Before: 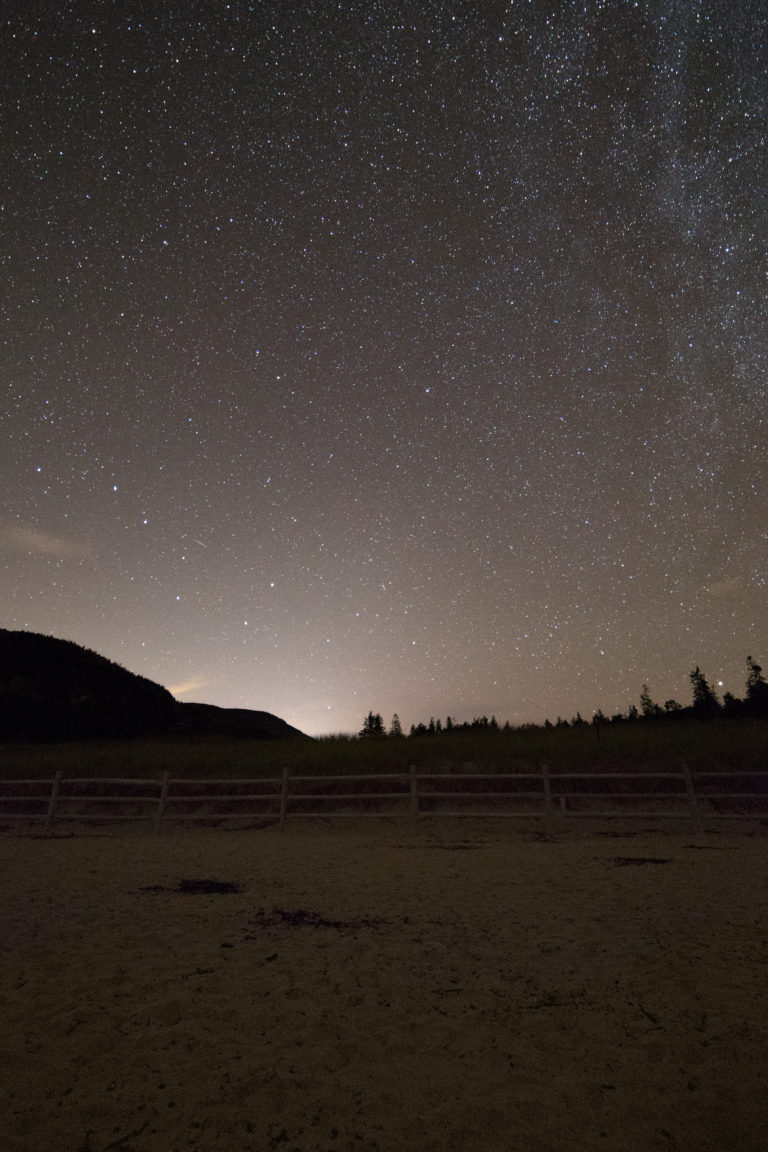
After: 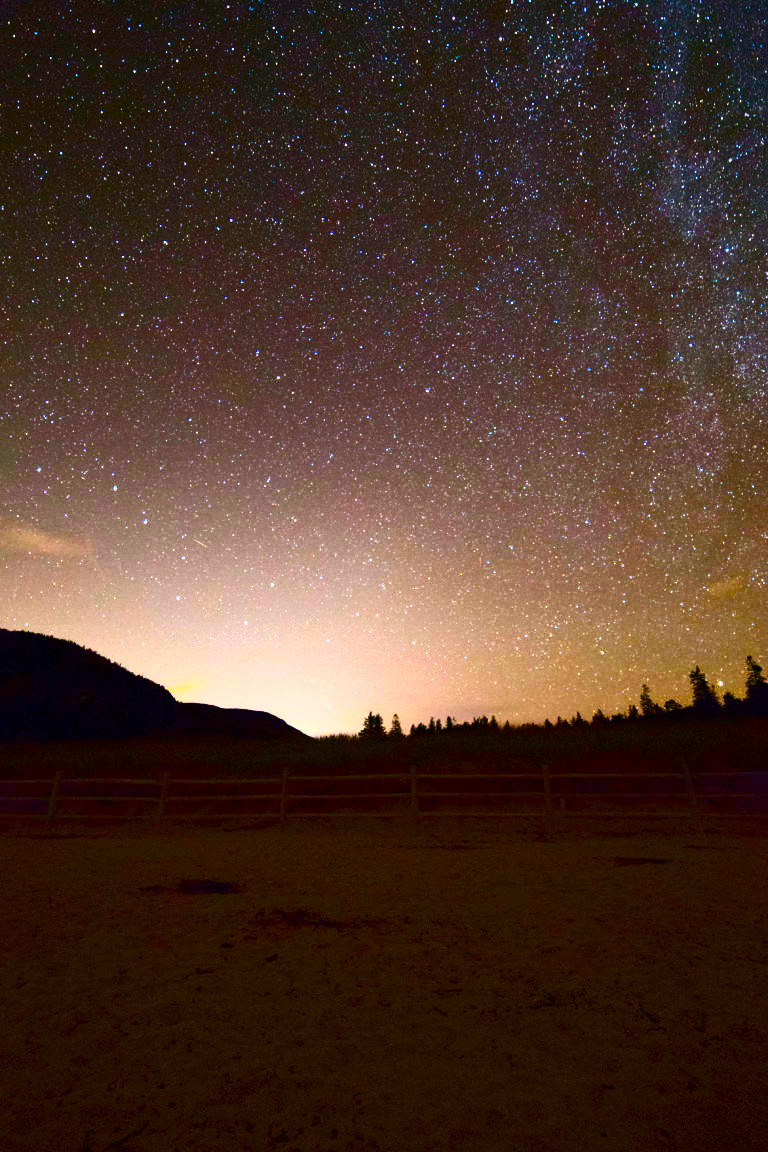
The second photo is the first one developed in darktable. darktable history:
contrast brightness saturation: contrast 0.4, brightness 0.05, saturation 0.25
color balance rgb: linear chroma grading › global chroma 25%, perceptual saturation grading › global saturation 40%, perceptual saturation grading › highlights -50%, perceptual saturation grading › shadows 30%, perceptual brilliance grading › global brilliance 25%, global vibrance 60%
exposure: compensate highlight preservation false
grain: coarseness 14.57 ISO, strength 8.8%
